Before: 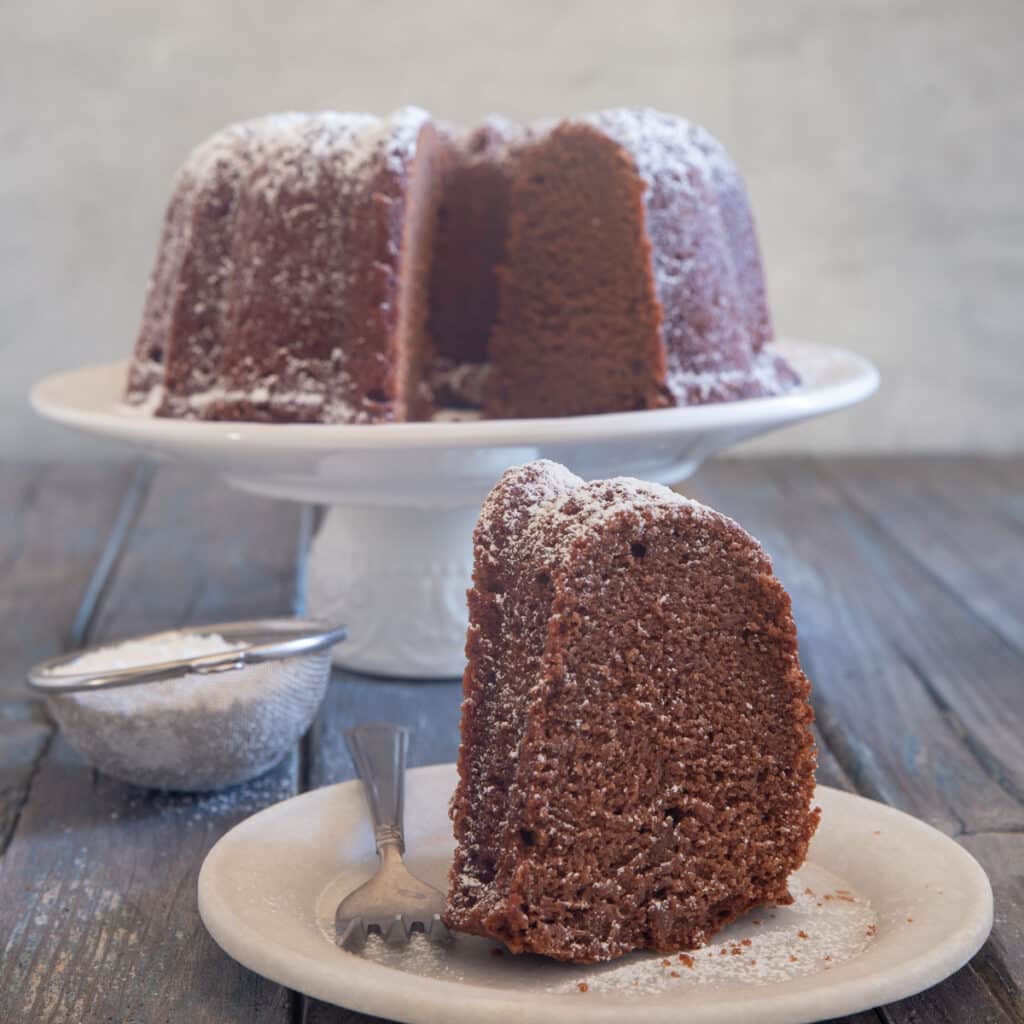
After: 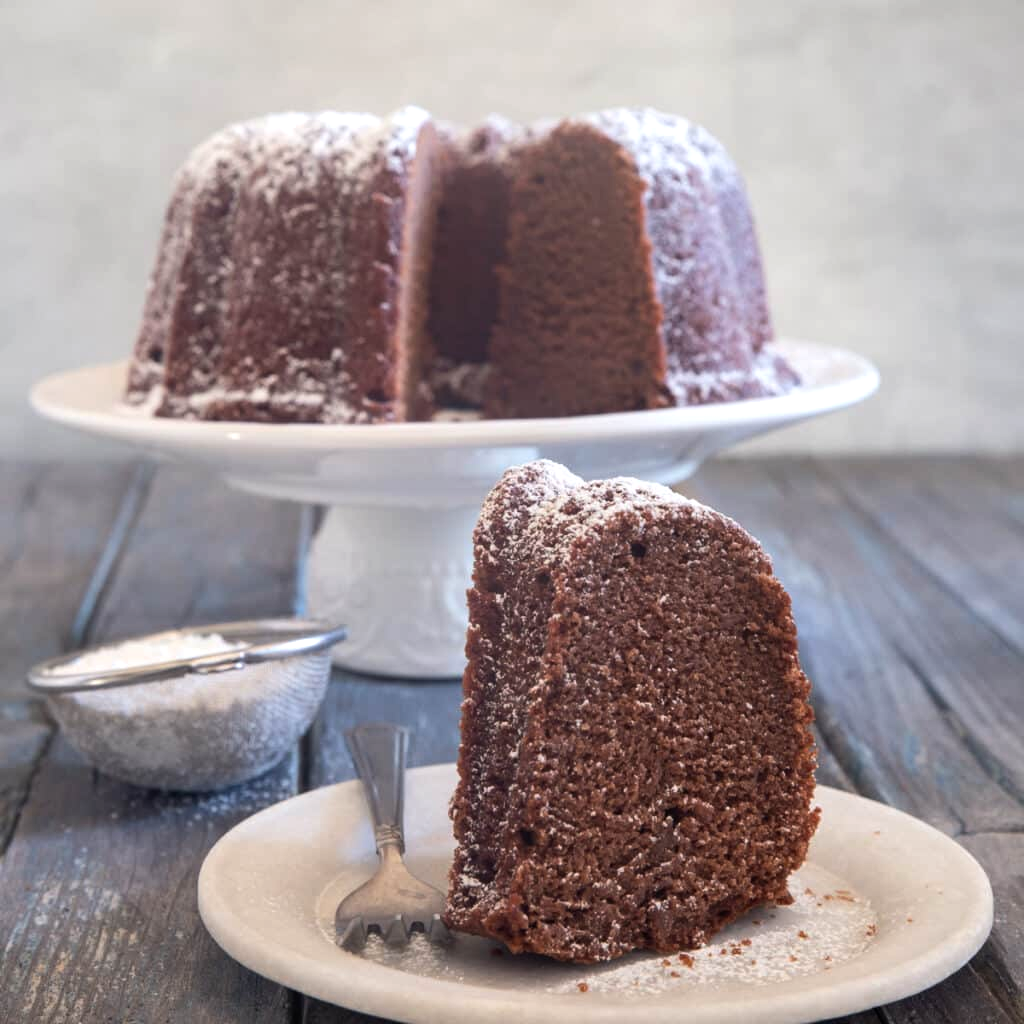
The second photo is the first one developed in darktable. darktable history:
tone equalizer: -8 EV -0.451 EV, -7 EV -0.365 EV, -6 EV -0.308 EV, -5 EV -0.19 EV, -3 EV 0.219 EV, -2 EV 0.351 EV, -1 EV 0.392 EV, +0 EV 0.435 EV, edges refinement/feathering 500, mask exposure compensation -1.57 EV, preserve details no
